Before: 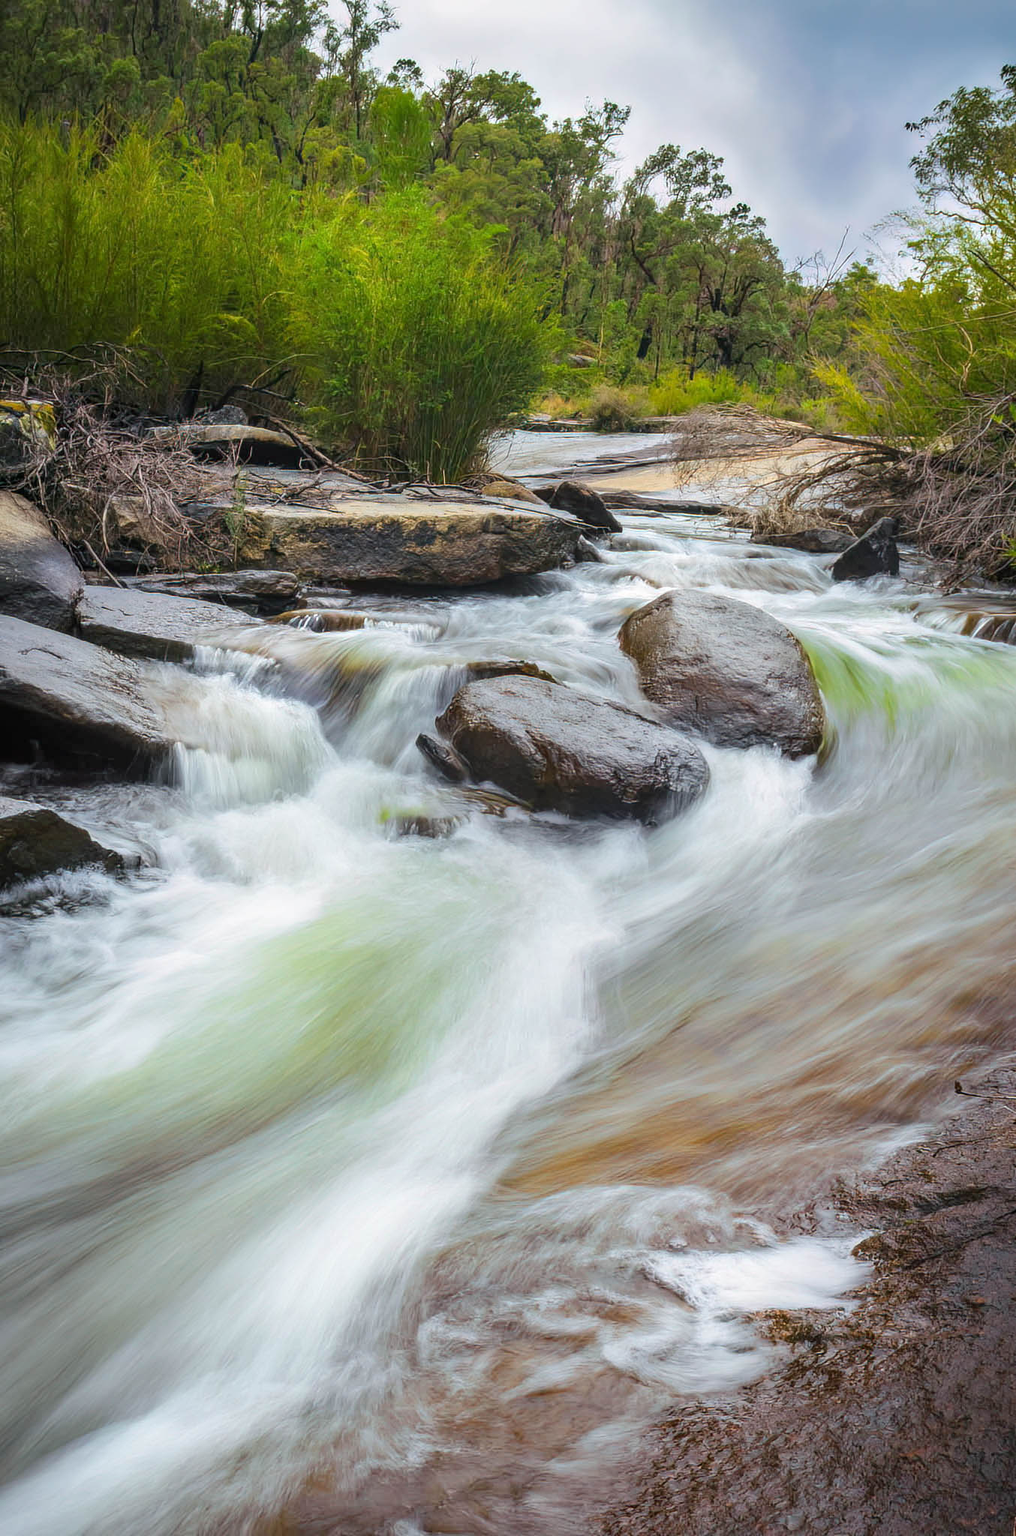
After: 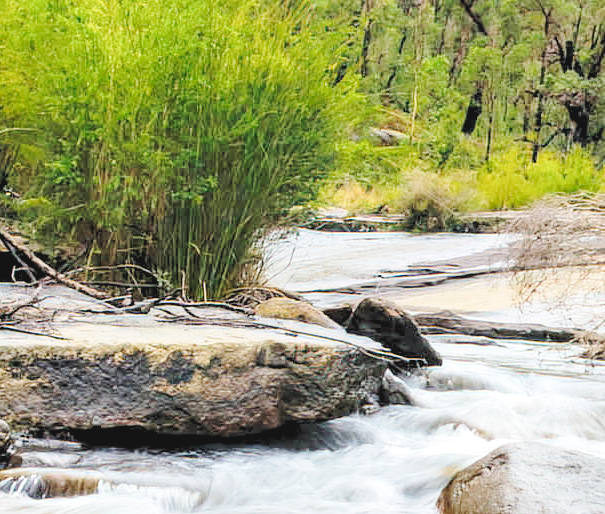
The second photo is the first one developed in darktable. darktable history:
rgb levels: levels [[0.013, 0.434, 0.89], [0, 0.5, 1], [0, 0.5, 1]]
crop: left 28.64%, top 16.832%, right 26.637%, bottom 58.055%
base curve: curves: ch0 [(0, 0.007) (0.028, 0.063) (0.121, 0.311) (0.46, 0.743) (0.859, 0.957) (1, 1)], preserve colors none
